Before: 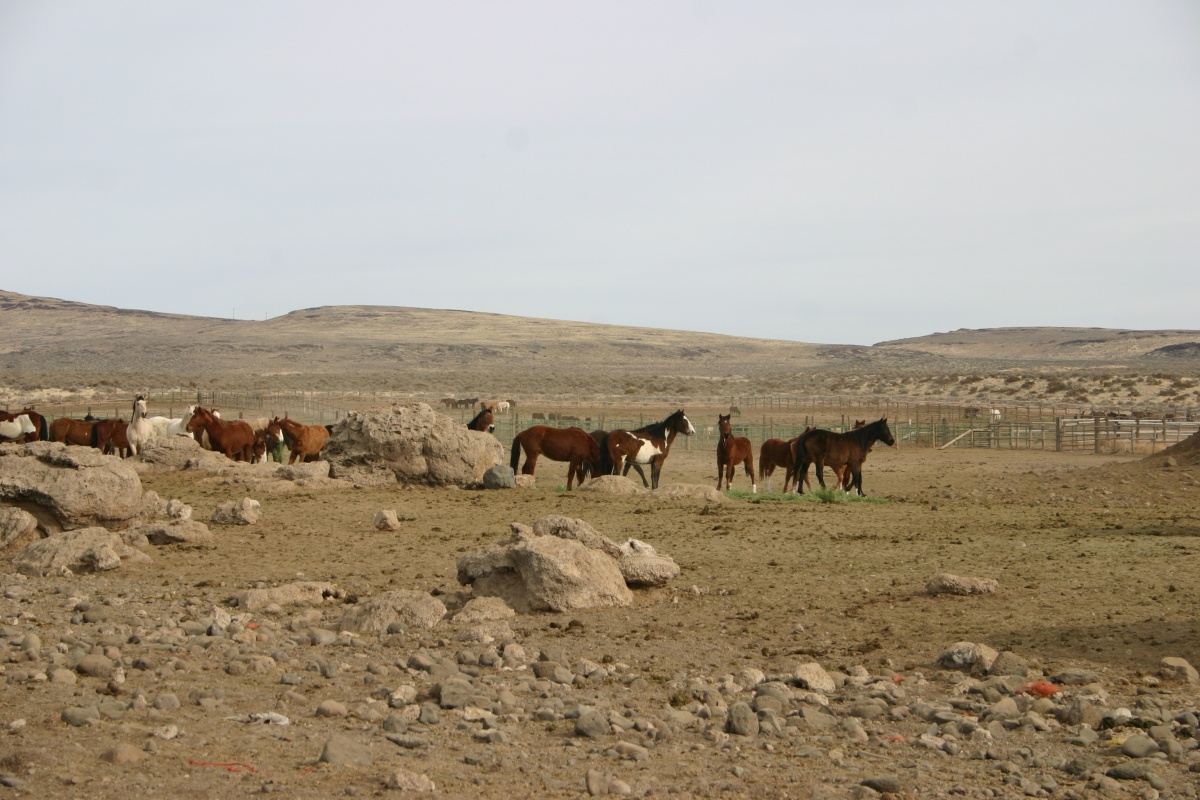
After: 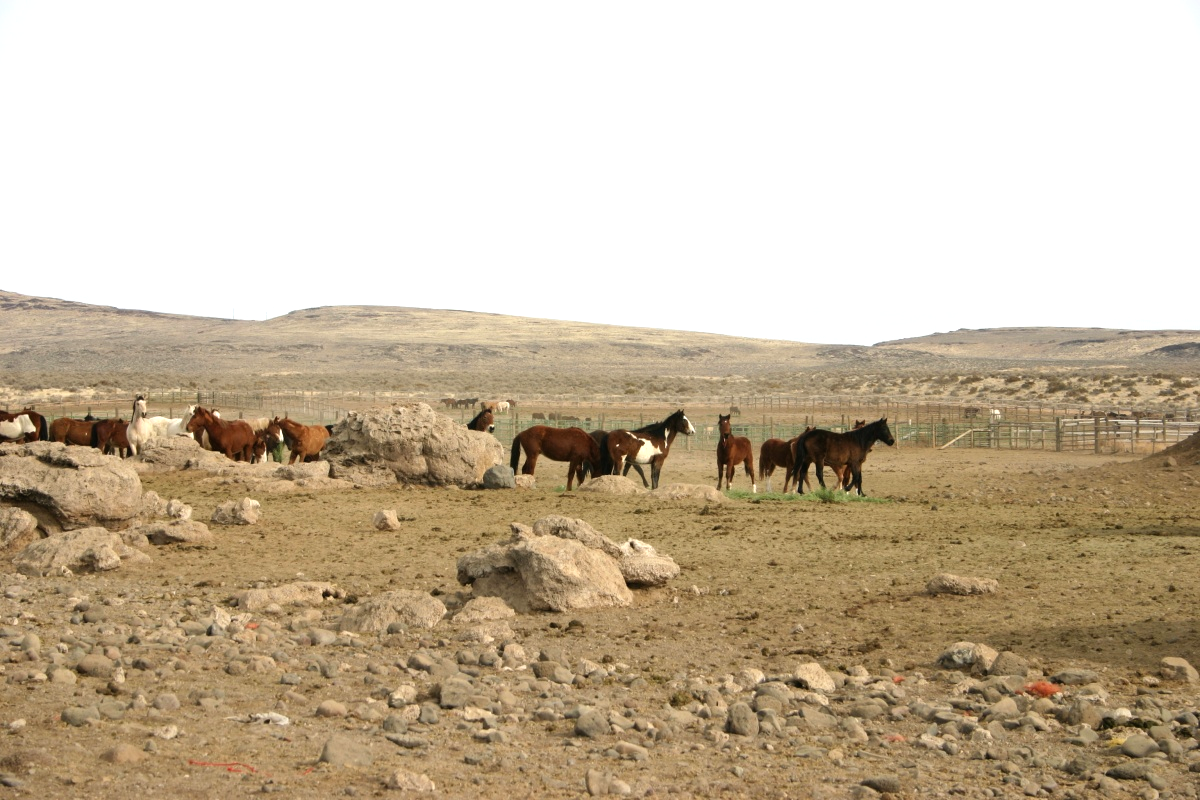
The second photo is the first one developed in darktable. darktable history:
tone equalizer: -8 EV -0.715 EV, -7 EV -0.713 EV, -6 EV -0.614 EV, -5 EV -0.378 EV, -3 EV 0.377 EV, -2 EV 0.6 EV, -1 EV 0.68 EV, +0 EV 0.732 EV
